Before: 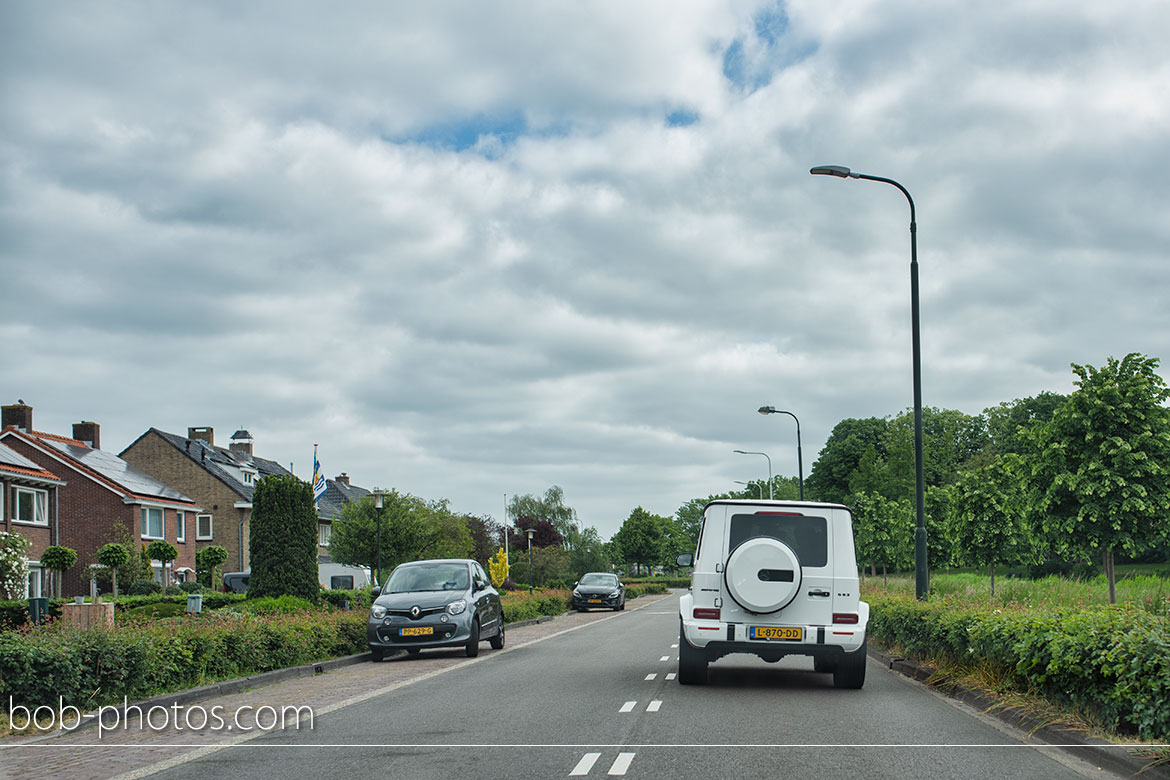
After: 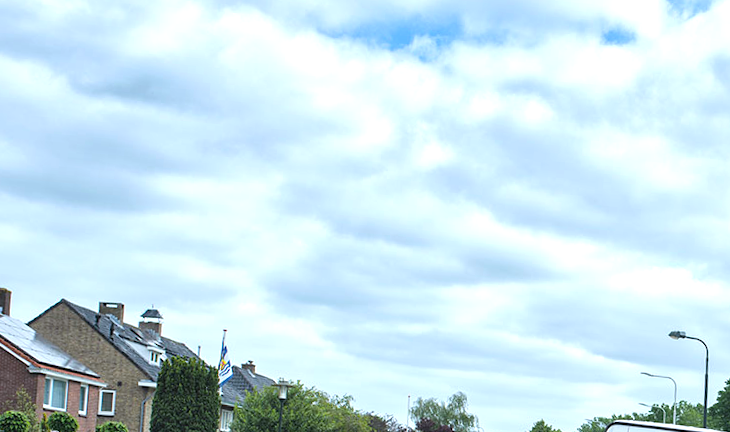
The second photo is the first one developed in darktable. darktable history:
exposure: black level correction 0, exposure 0.7 EV, compensate exposure bias true, compensate highlight preservation false
crop and rotate: angle -4.99°, left 2.122%, top 6.945%, right 27.566%, bottom 30.519%
white balance: red 0.954, blue 1.079
shadows and highlights: radius 334.93, shadows 63.48, highlights 6.06, compress 87.7%, highlights color adjustment 39.73%, soften with gaussian
